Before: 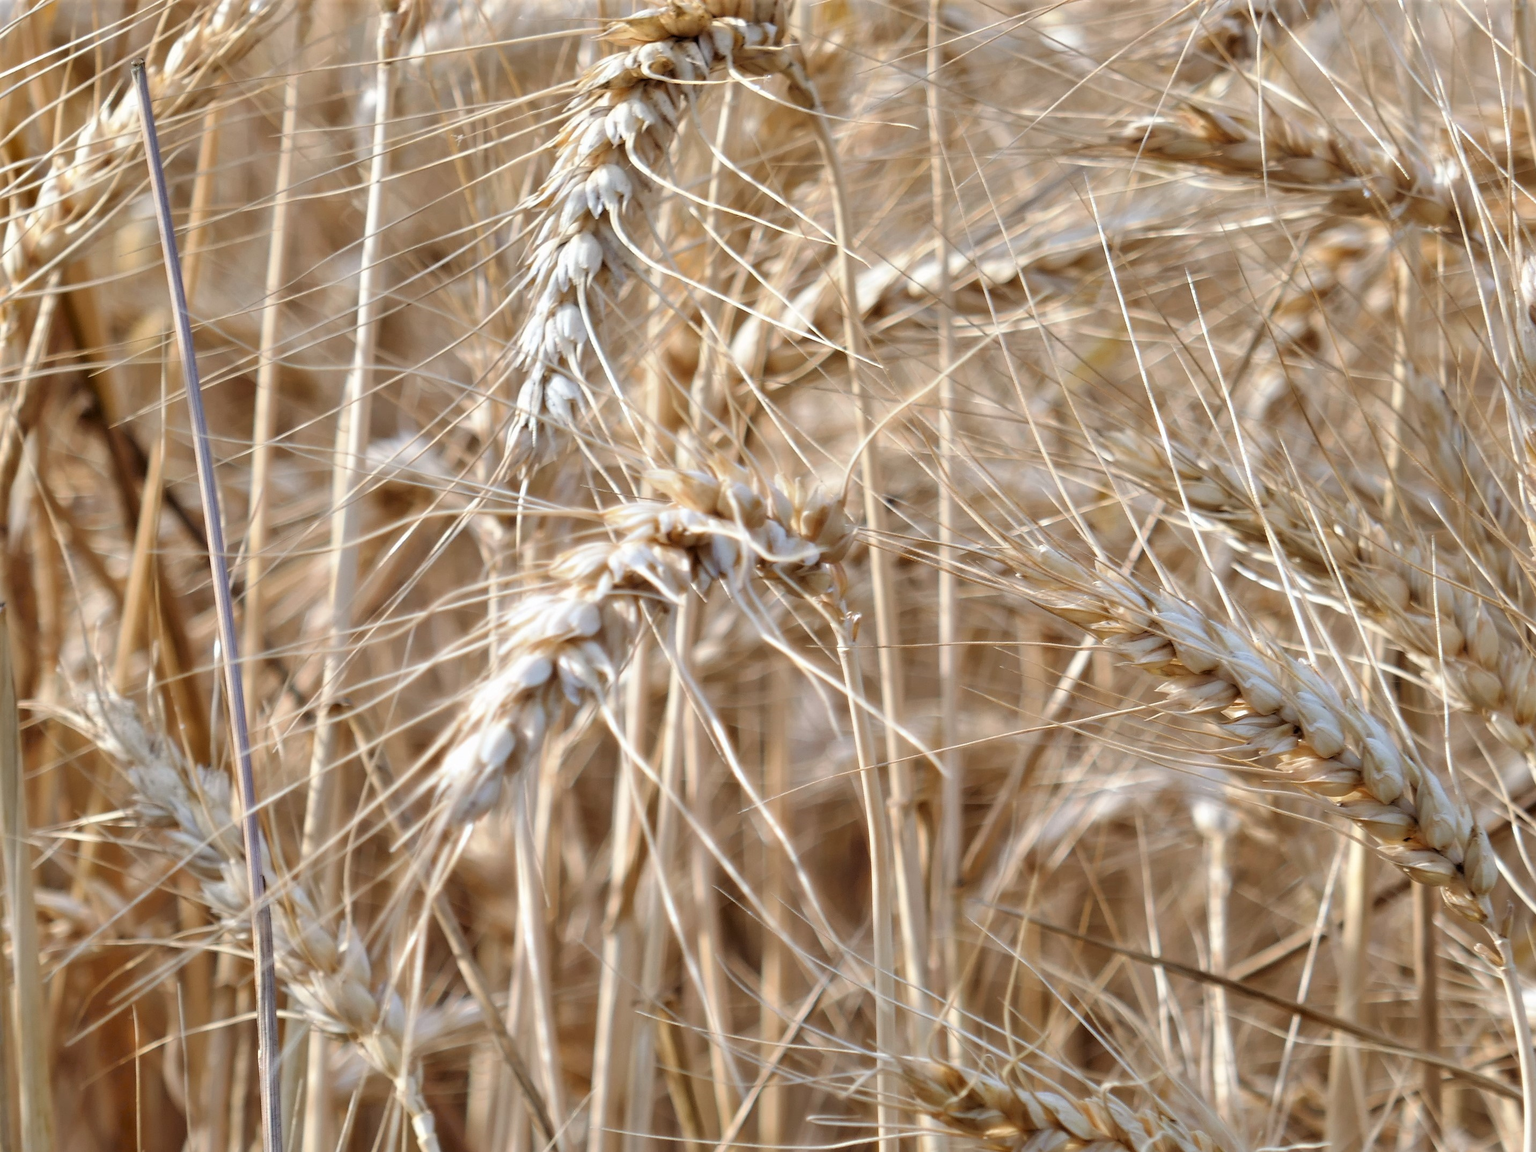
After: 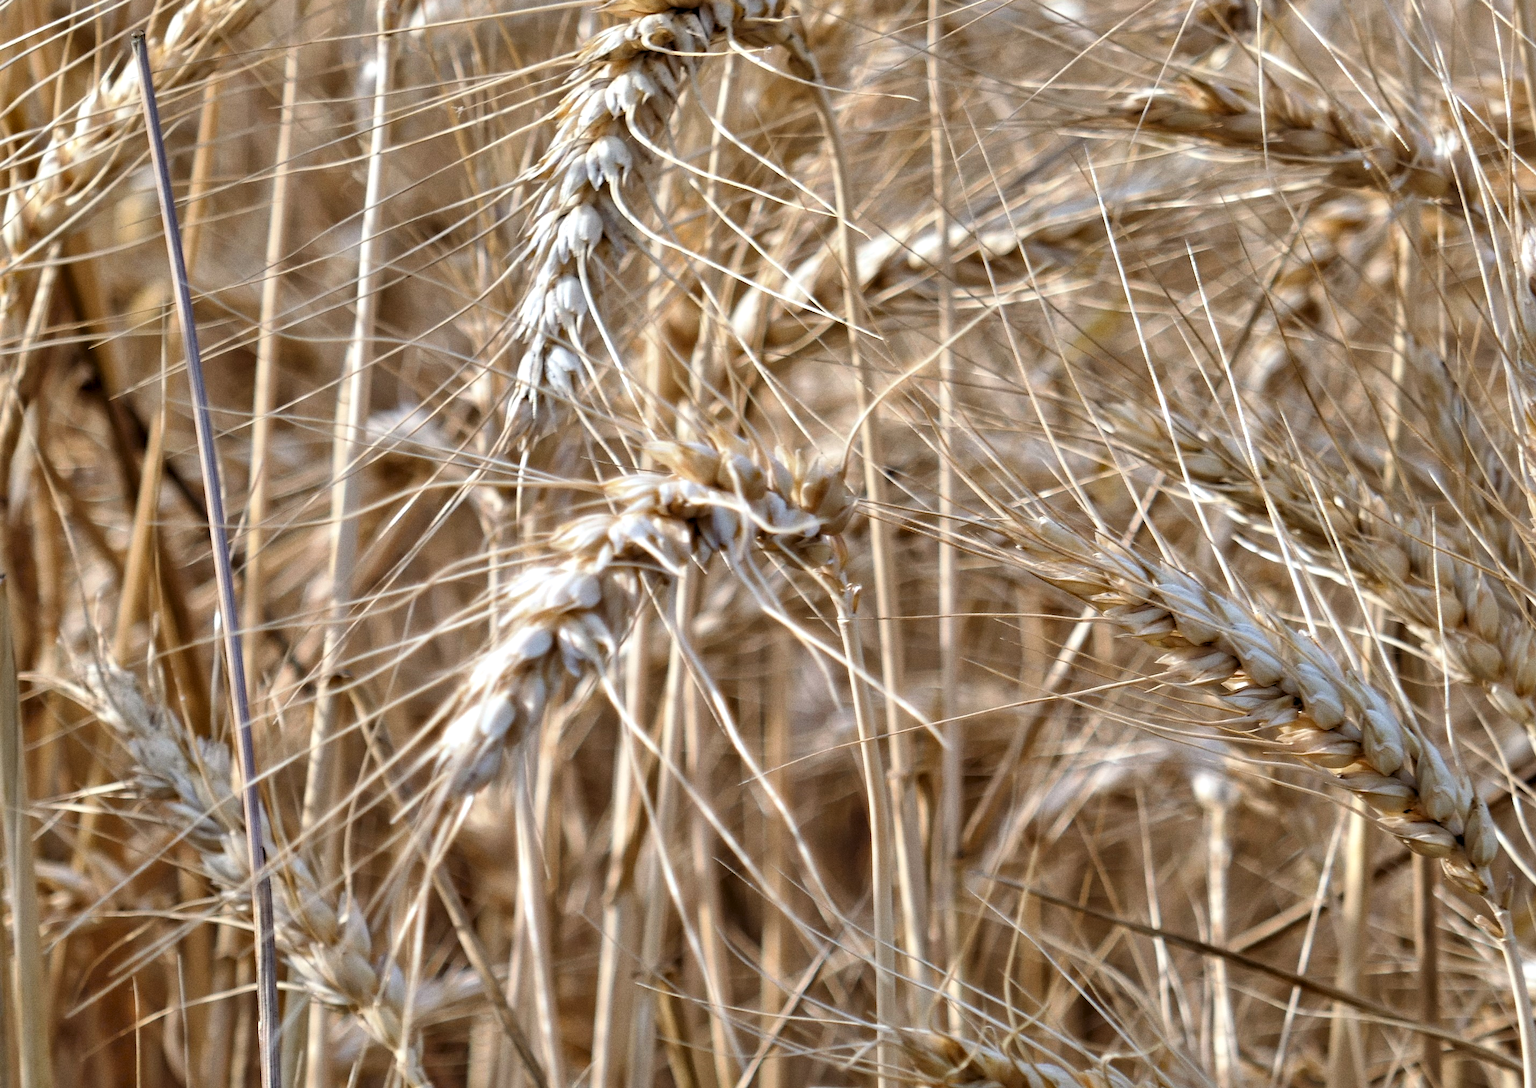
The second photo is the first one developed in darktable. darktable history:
grain: coarseness 0.09 ISO
crop and rotate: top 2.479%, bottom 3.018%
haze removal: compatibility mode true, adaptive false
local contrast: mode bilateral grid, contrast 20, coarseness 50, detail 130%, midtone range 0.2
levels: mode automatic, black 0.023%, white 99.97%, levels [0.062, 0.494, 0.925]
